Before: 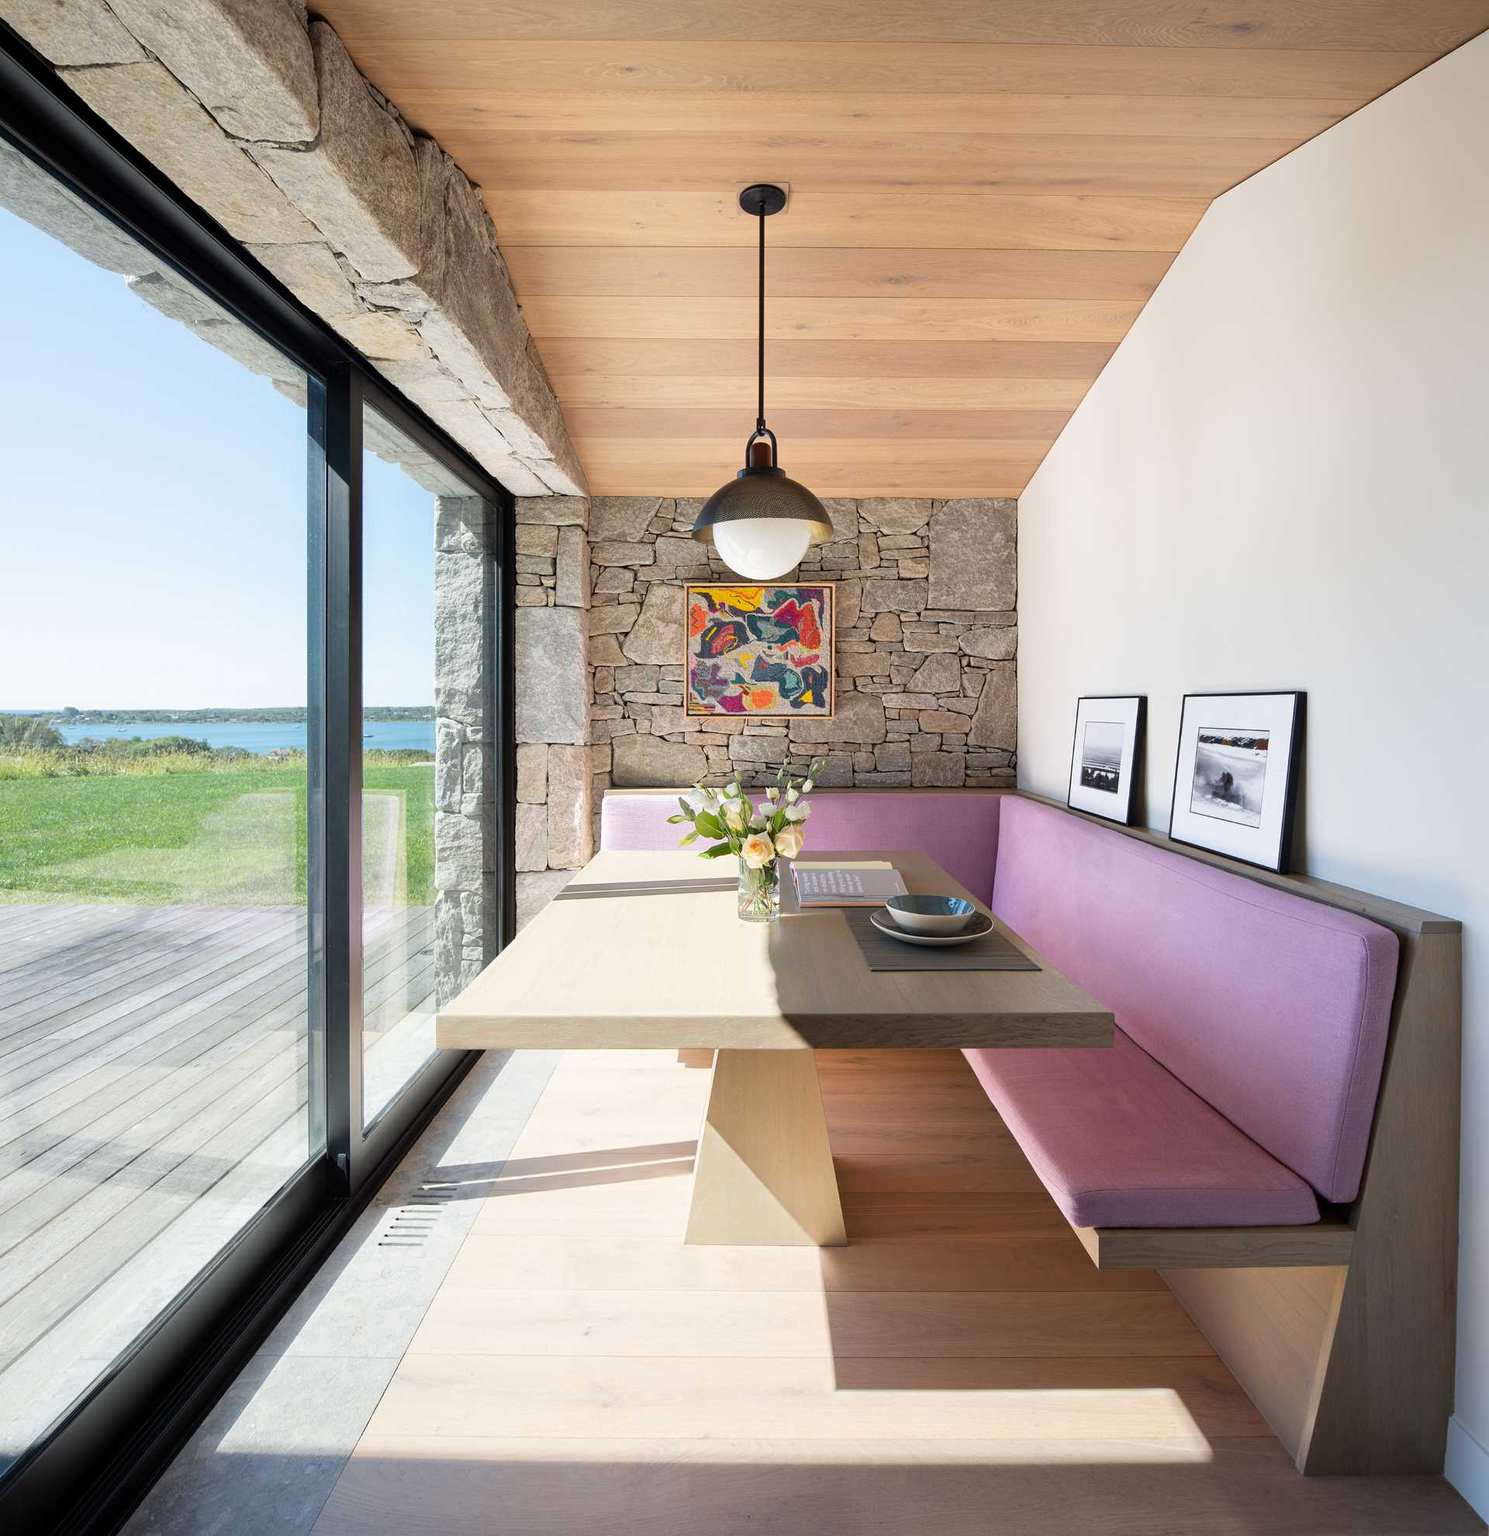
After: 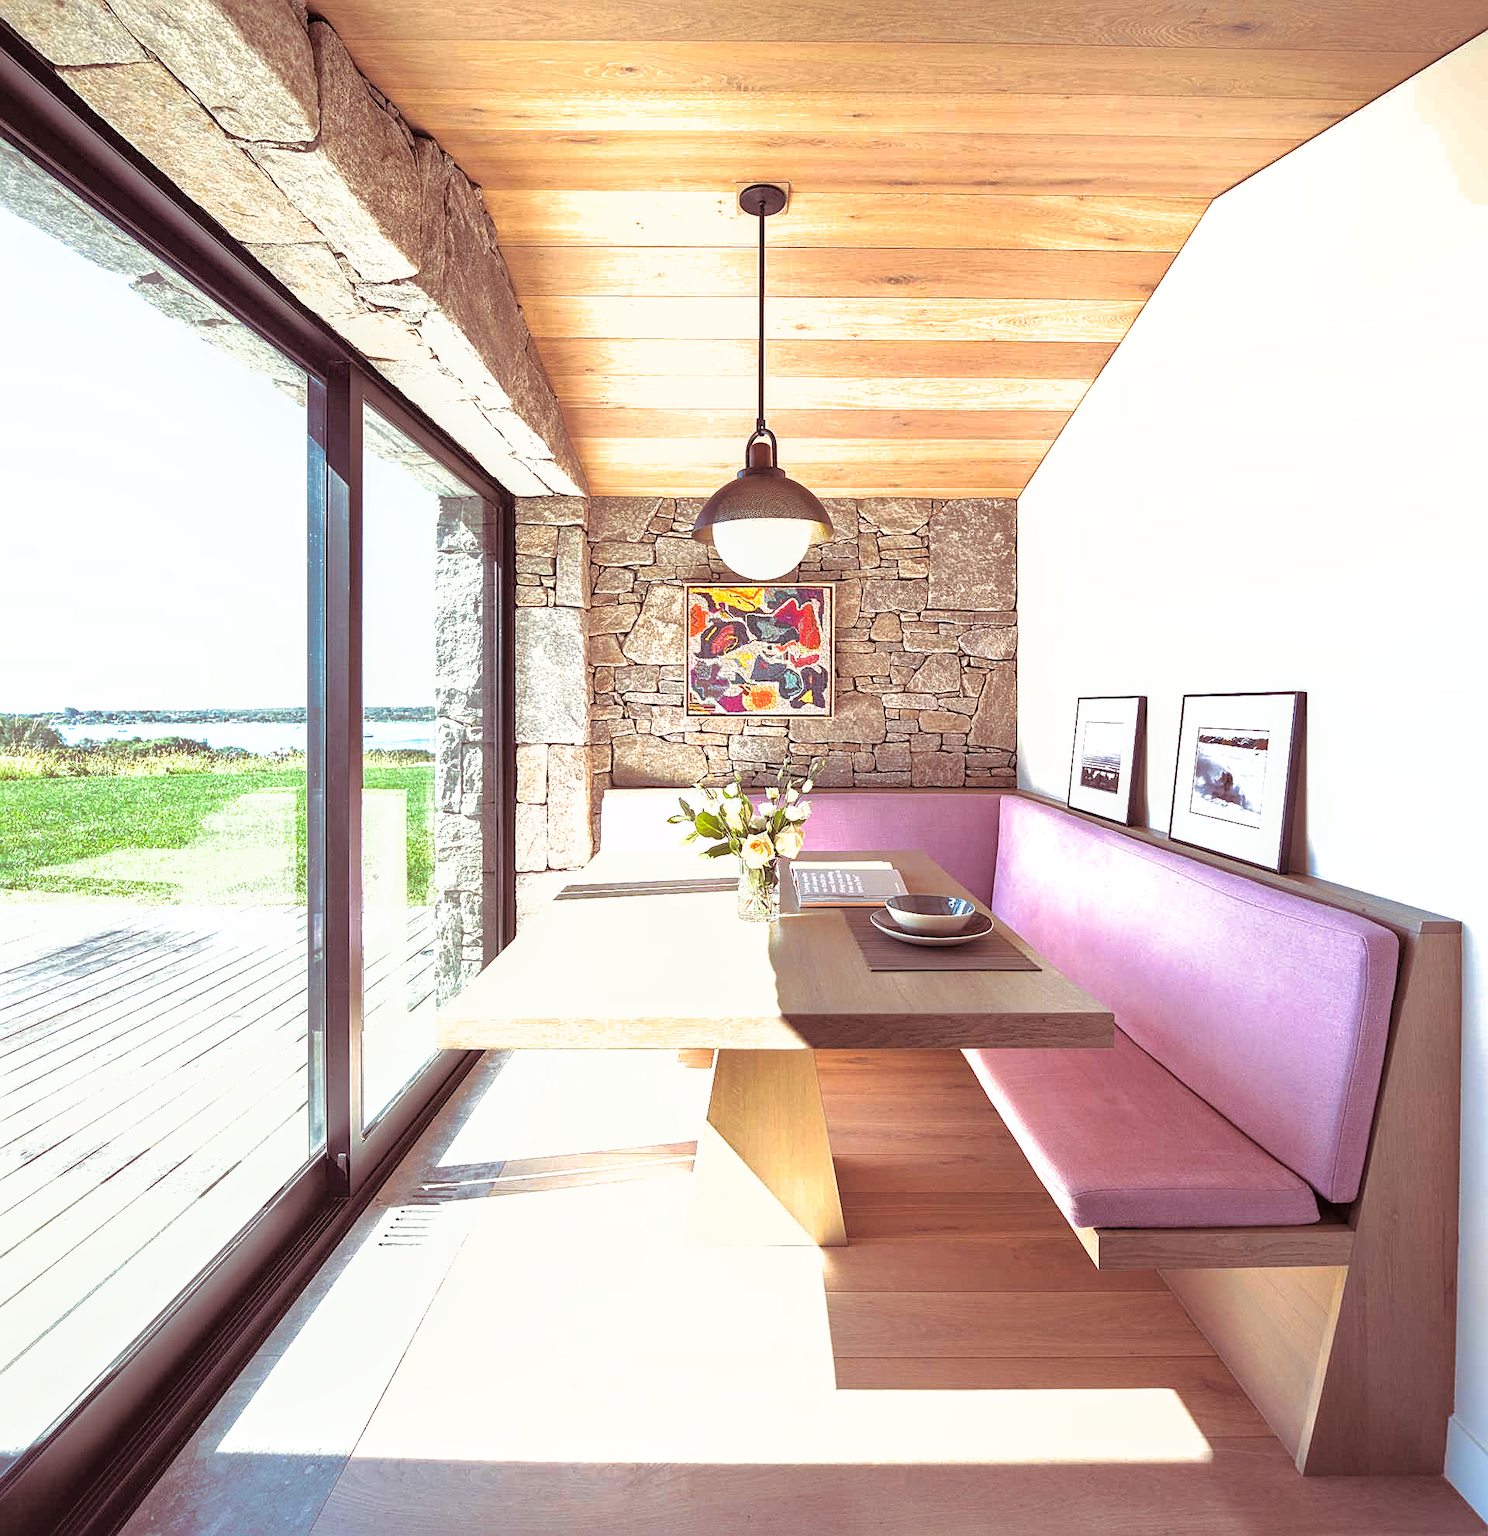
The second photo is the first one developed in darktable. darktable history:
exposure: exposure 1 EV, compensate highlight preservation false
local contrast: detail 110%
split-toning: on, module defaults
shadows and highlights: on, module defaults
sharpen: on, module defaults
